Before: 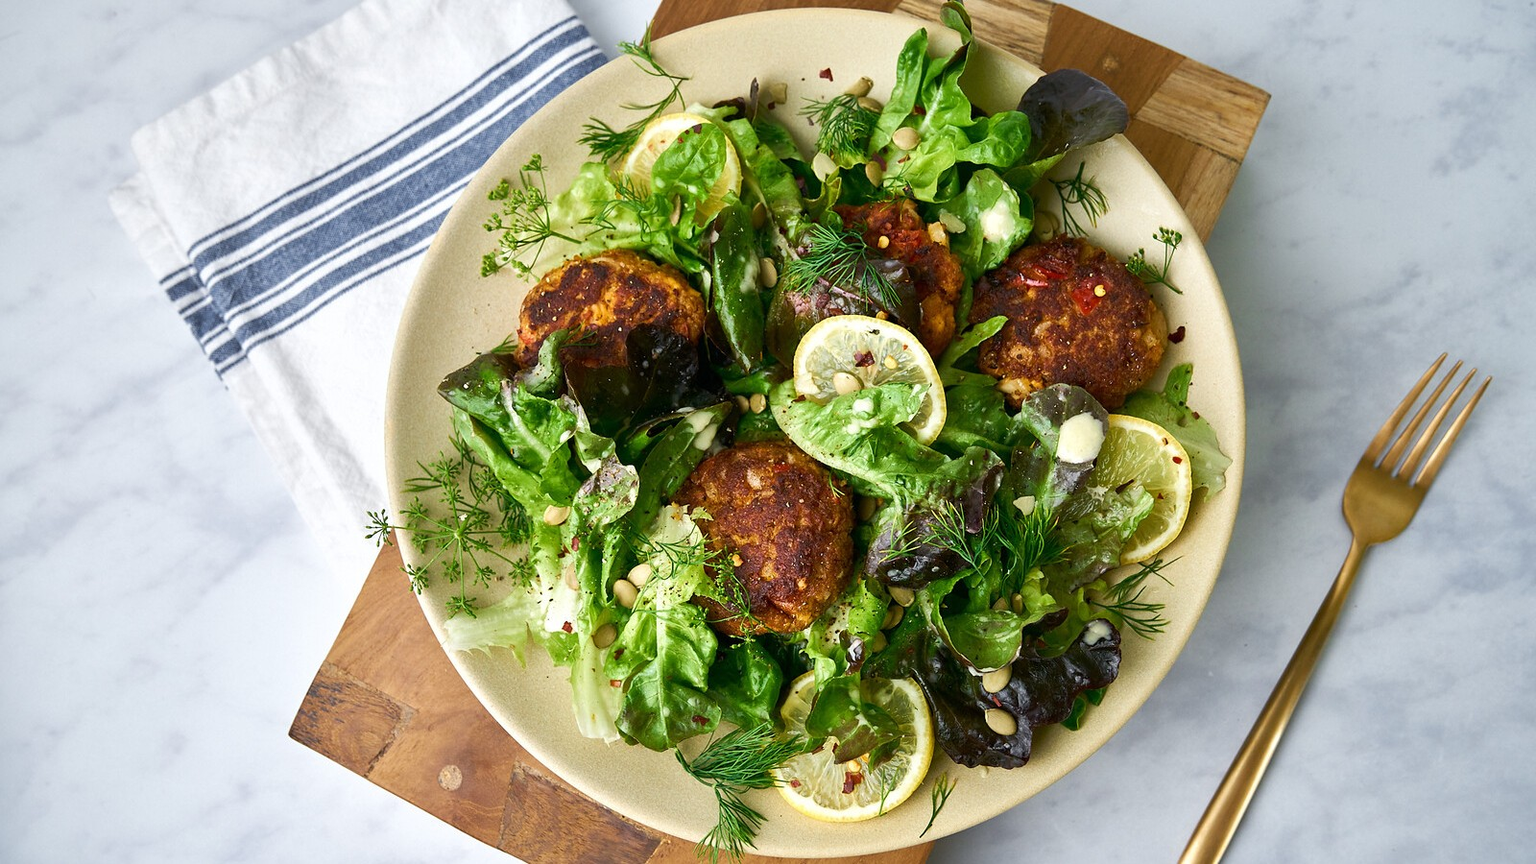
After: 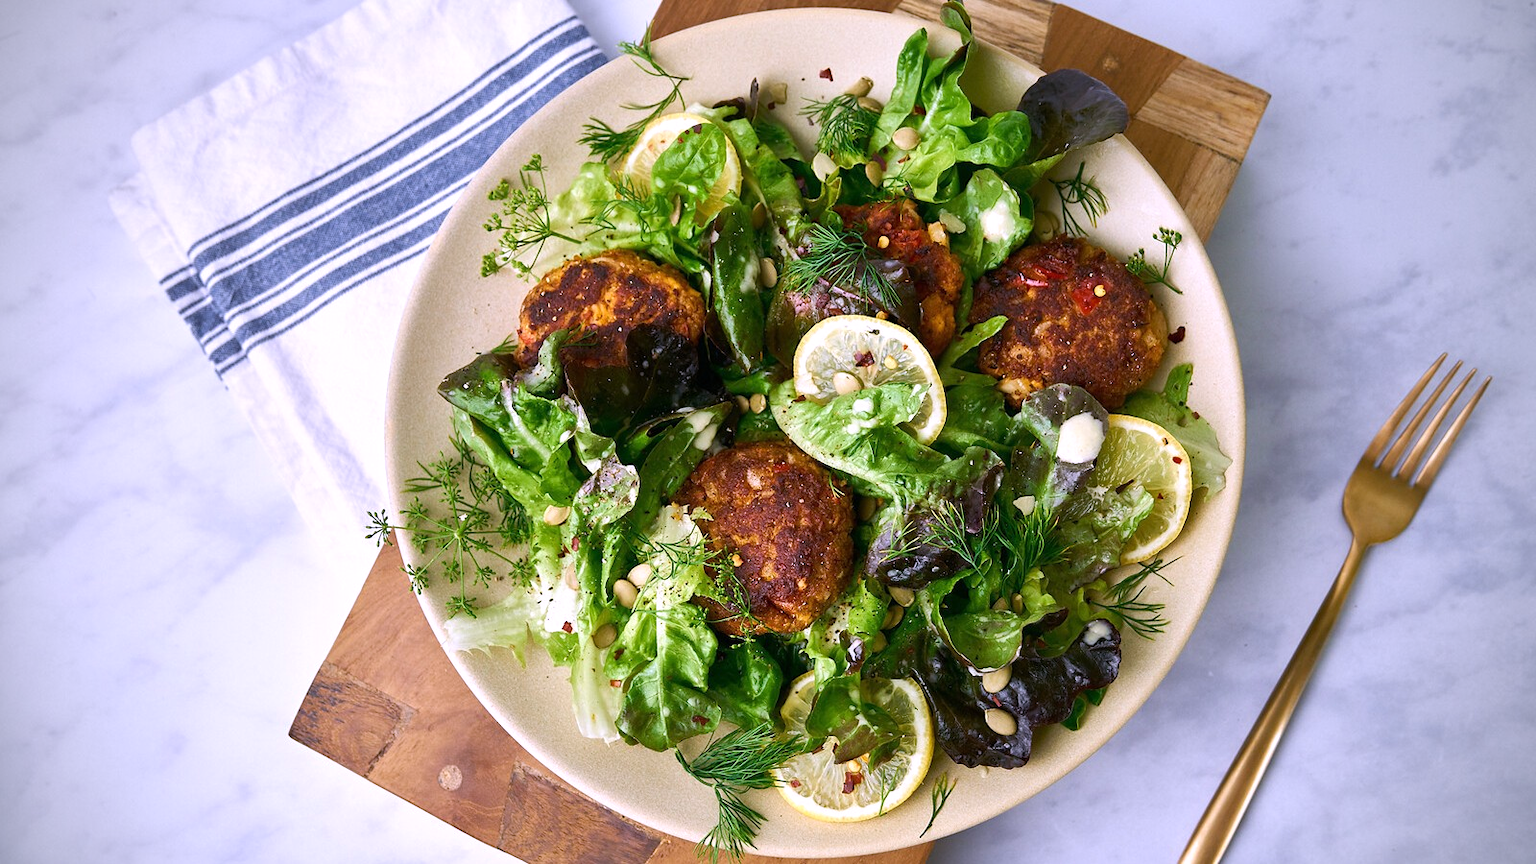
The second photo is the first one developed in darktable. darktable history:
vignetting: on, module defaults
white balance: red 1.042, blue 1.17
